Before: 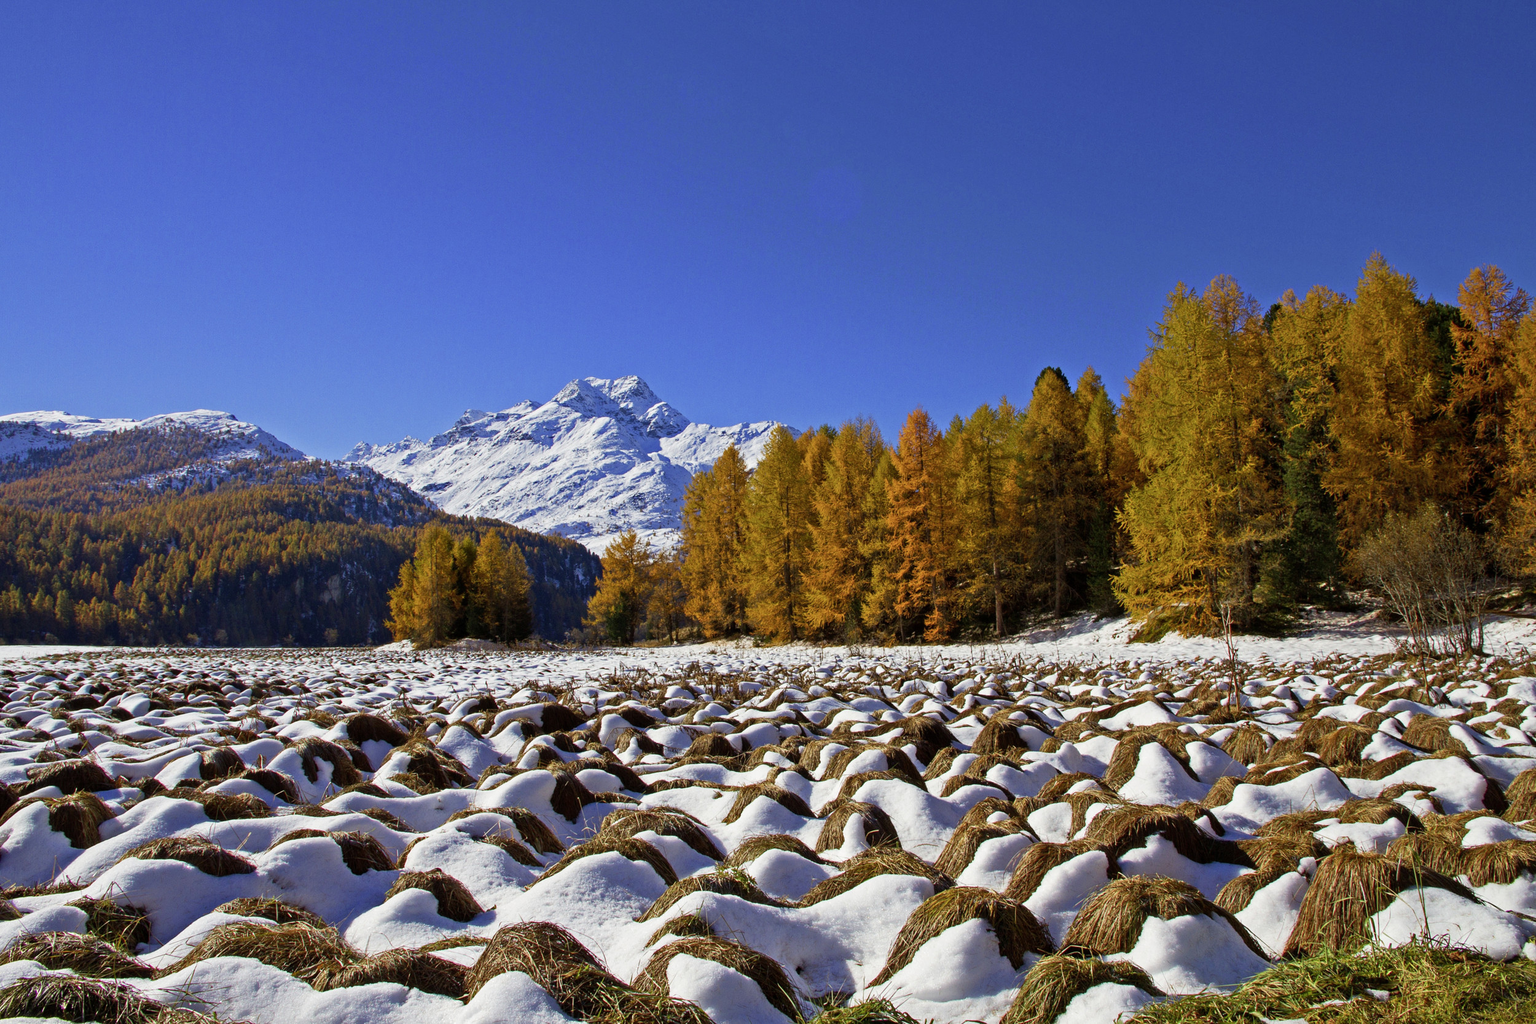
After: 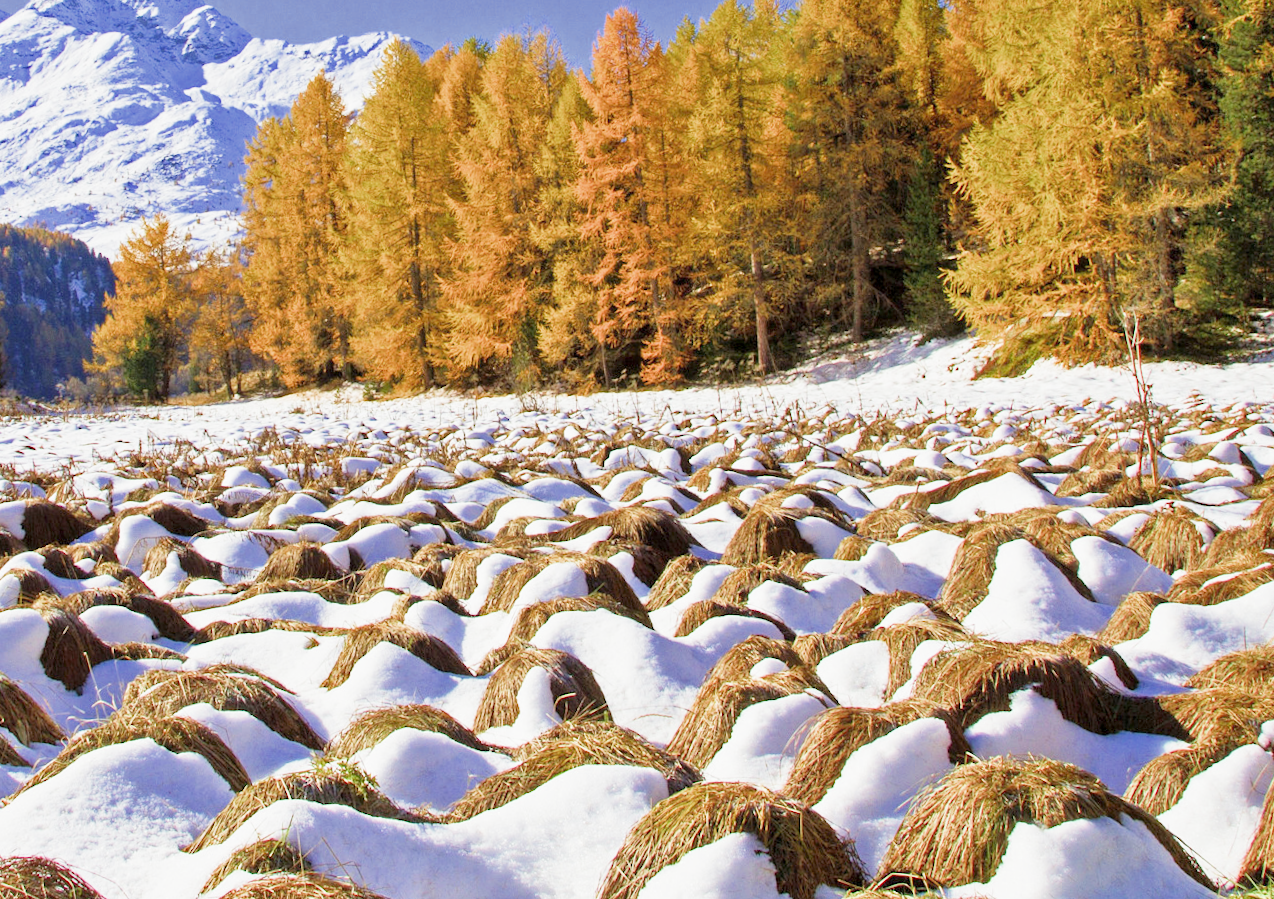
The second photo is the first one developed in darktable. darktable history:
filmic rgb: middle gray luminance 4.29%, black relative exposure -13 EV, white relative exposure 5 EV, threshold 6 EV, target black luminance 0%, hardness 5.19, latitude 59.69%, contrast 0.767, highlights saturation mix 5%, shadows ↔ highlights balance 25.95%, add noise in highlights 0, color science v3 (2019), use custom middle-gray values true, iterations of high-quality reconstruction 0, contrast in highlights soft, enable highlight reconstruction true
crop: left 34.479%, top 38.822%, right 13.718%, bottom 5.172%
rotate and perspective: rotation -1.42°, crop left 0.016, crop right 0.984, crop top 0.035, crop bottom 0.965
